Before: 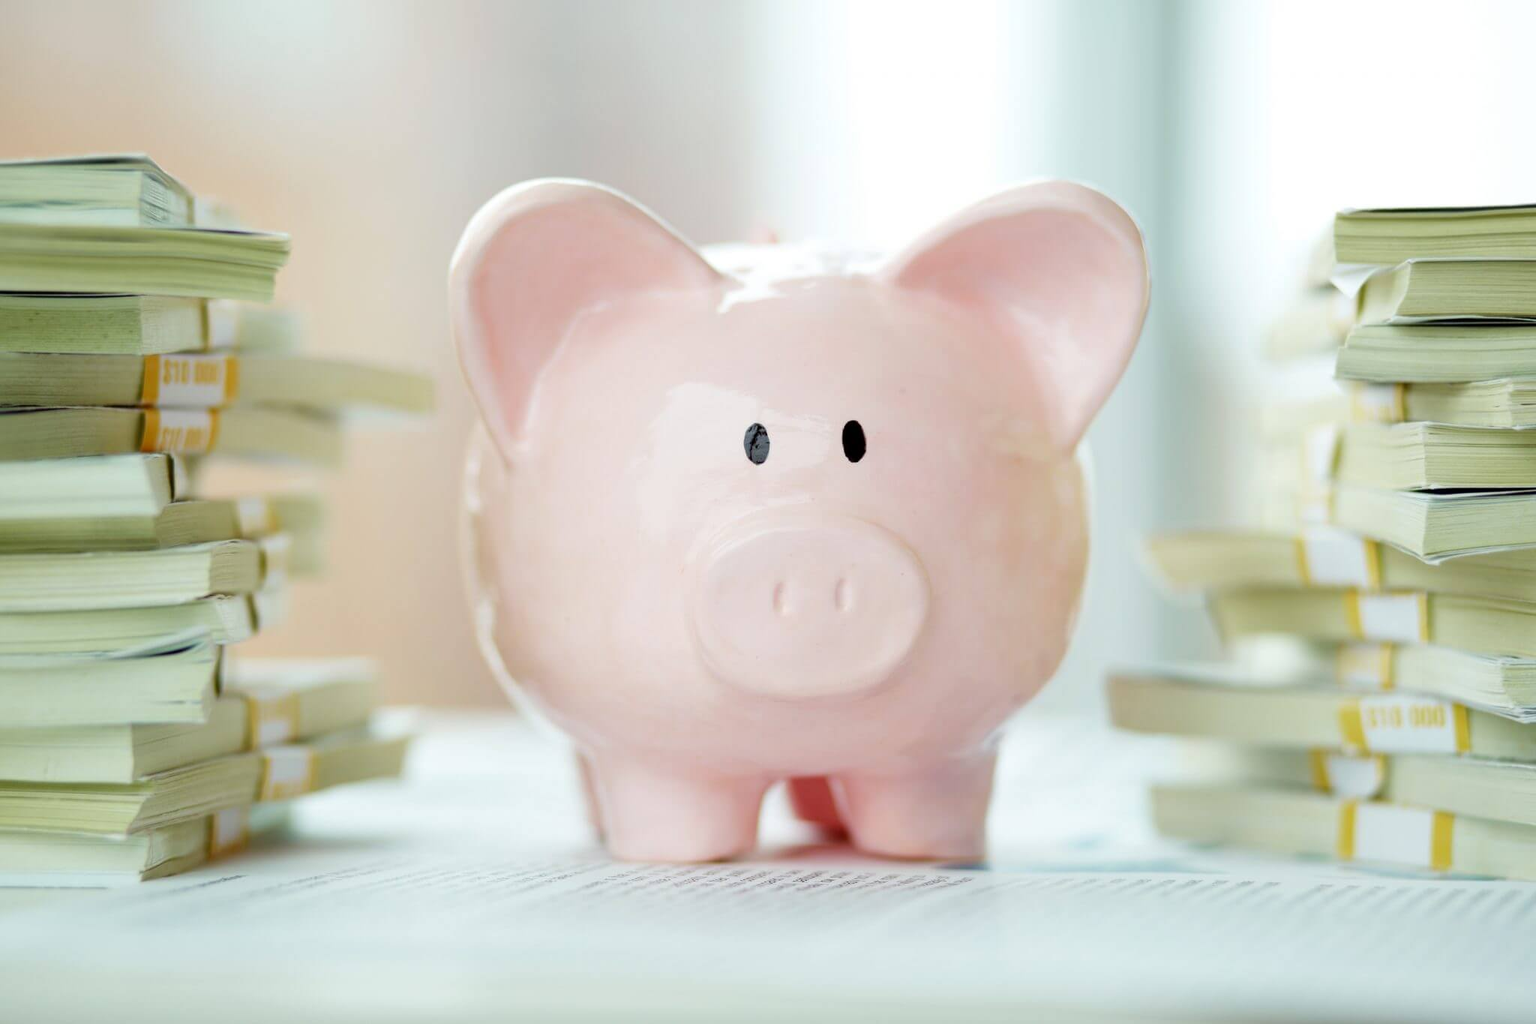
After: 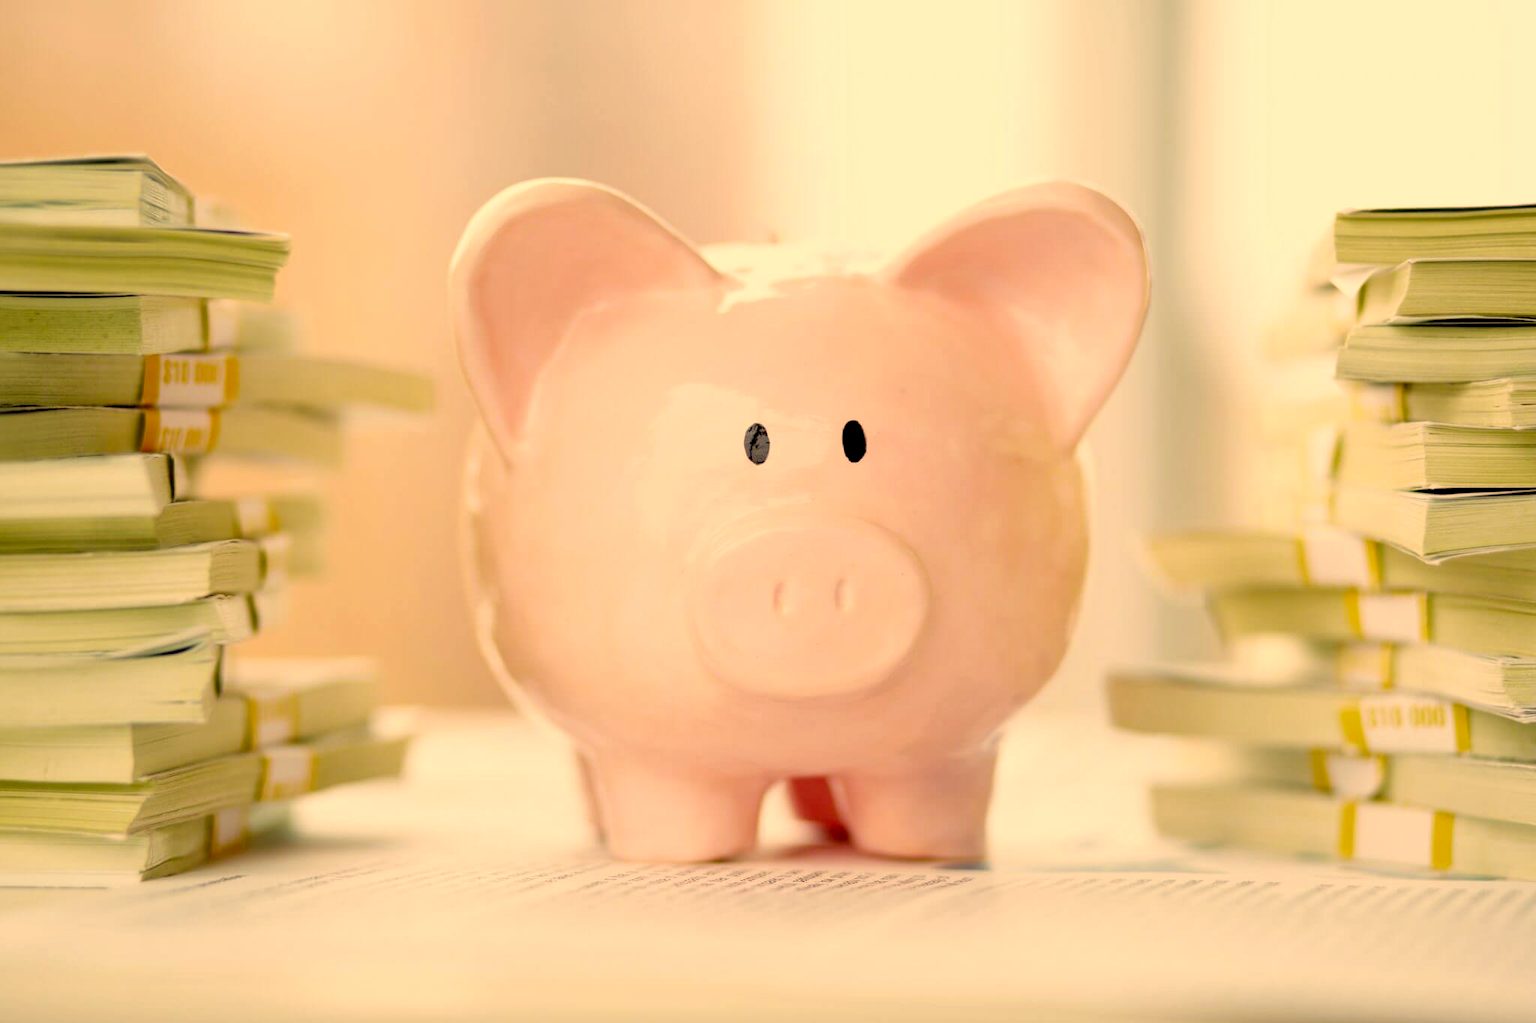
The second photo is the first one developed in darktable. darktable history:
color correction: highlights a* 17.94, highlights b* 35.39, shadows a* 1.48, shadows b* 6.42, saturation 1.01
exposure: black level correction 0.009, exposure 0.014 EV, compensate highlight preservation false
